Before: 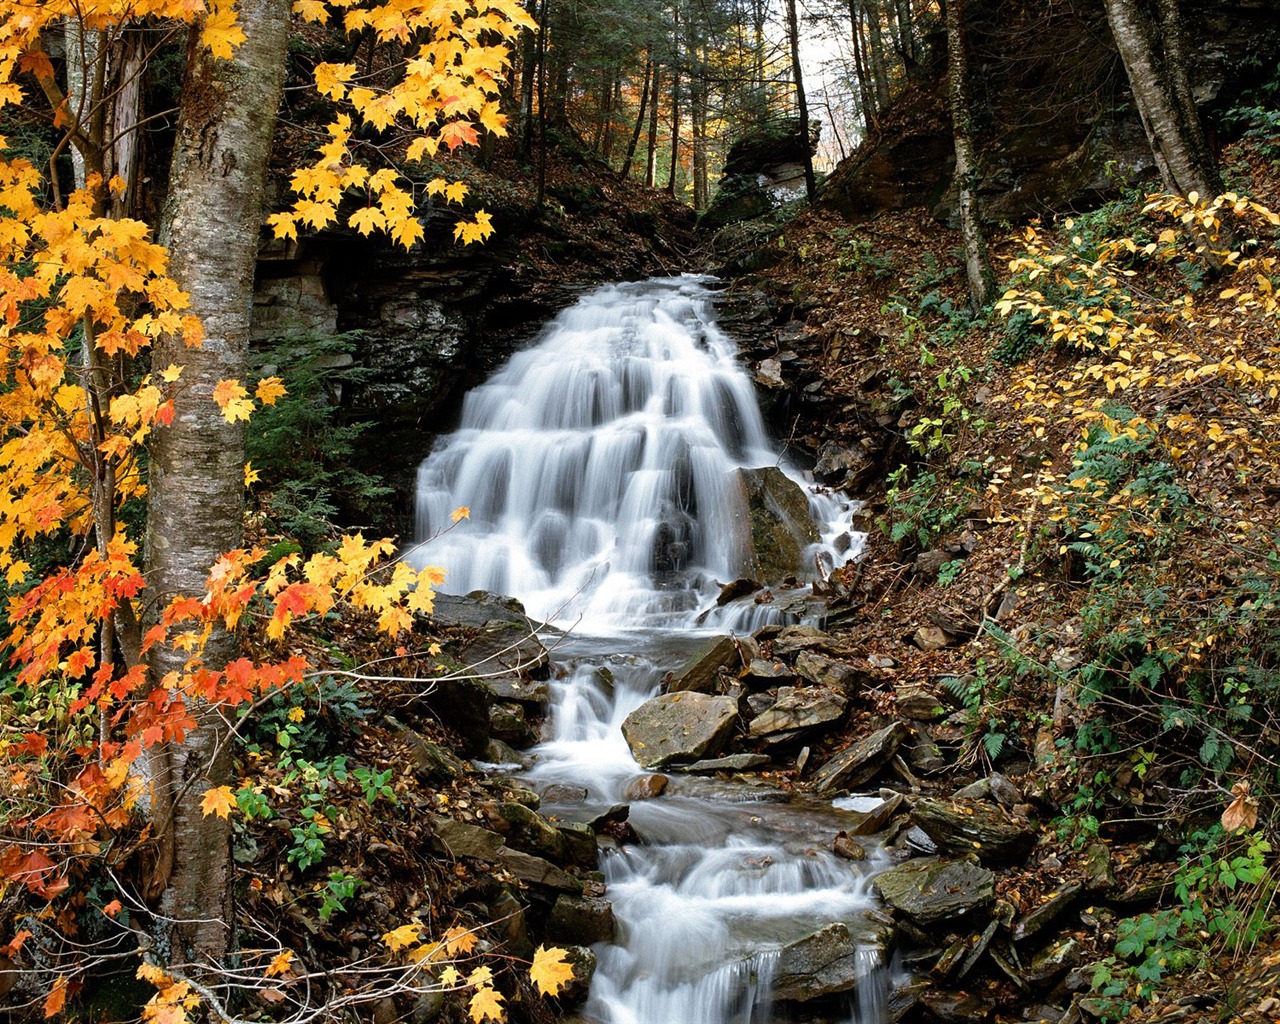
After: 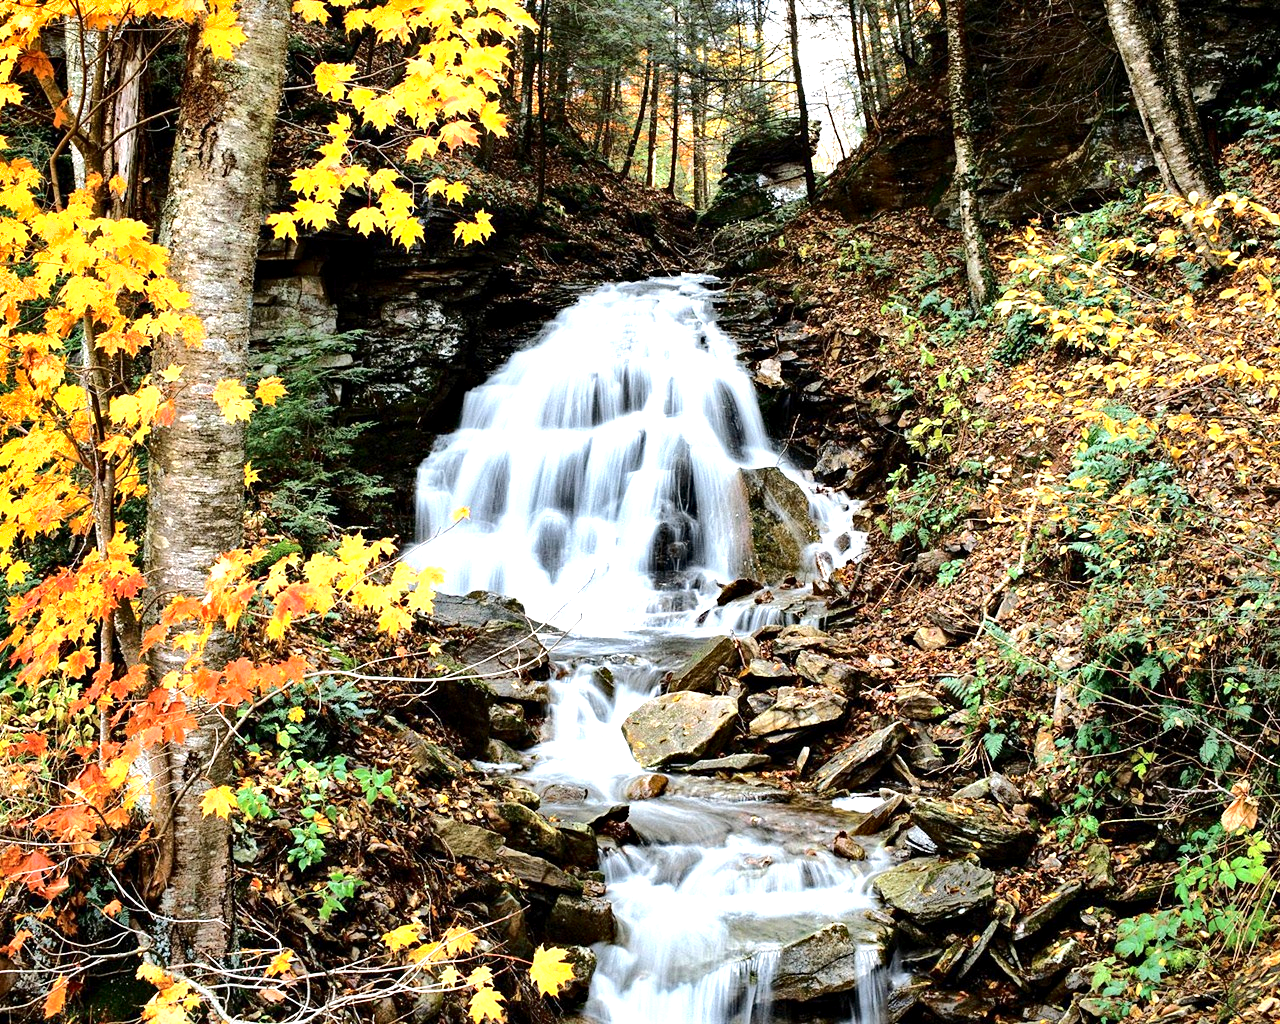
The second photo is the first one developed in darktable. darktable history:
tone curve: curves: ch0 [(0, 0) (0.003, 0.002) (0.011, 0.009) (0.025, 0.018) (0.044, 0.03) (0.069, 0.043) (0.1, 0.057) (0.136, 0.079) (0.177, 0.125) (0.224, 0.178) (0.277, 0.255) (0.335, 0.341) (0.399, 0.443) (0.468, 0.553) (0.543, 0.644) (0.623, 0.718) (0.709, 0.779) (0.801, 0.849) (0.898, 0.929) (1, 1)], color space Lab, independent channels, preserve colors none
haze removal: compatibility mode true, adaptive false
color correction: highlights b* 0.004
local contrast: highlights 101%, shadows 101%, detail 120%, midtone range 0.2
exposure: exposure 1.228 EV, compensate highlight preservation false
shadows and highlights: radius 105.71, shadows 23.83, highlights -58.63, low approximation 0.01, soften with gaussian
